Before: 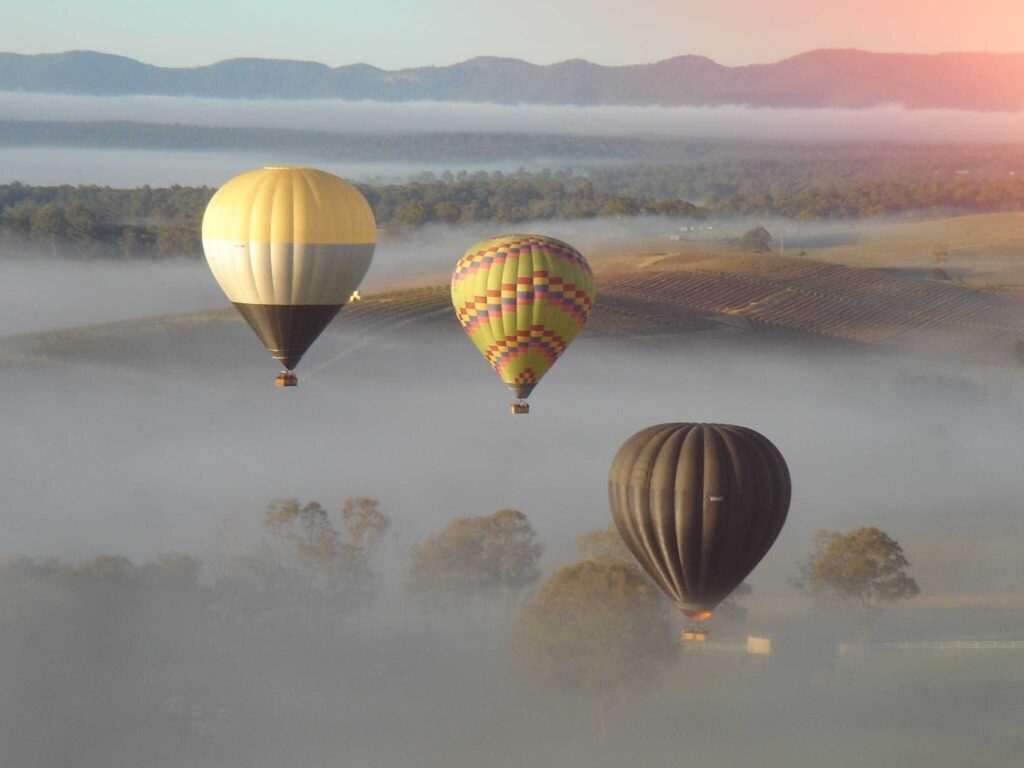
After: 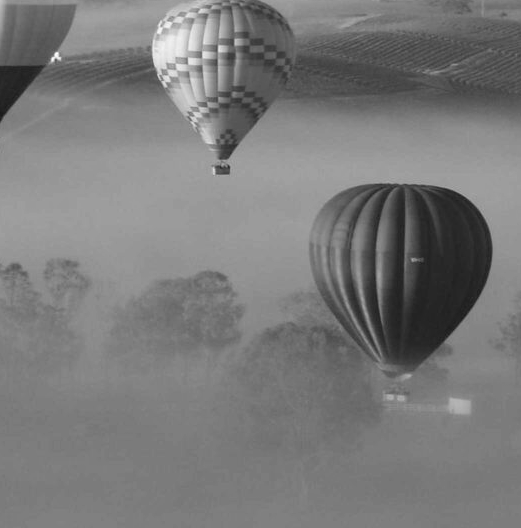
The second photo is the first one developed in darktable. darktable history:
crop and rotate: left 29.237%, top 31.152%, right 19.807%
haze removal: compatibility mode true, adaptive false
monochrome: on, module defaults
